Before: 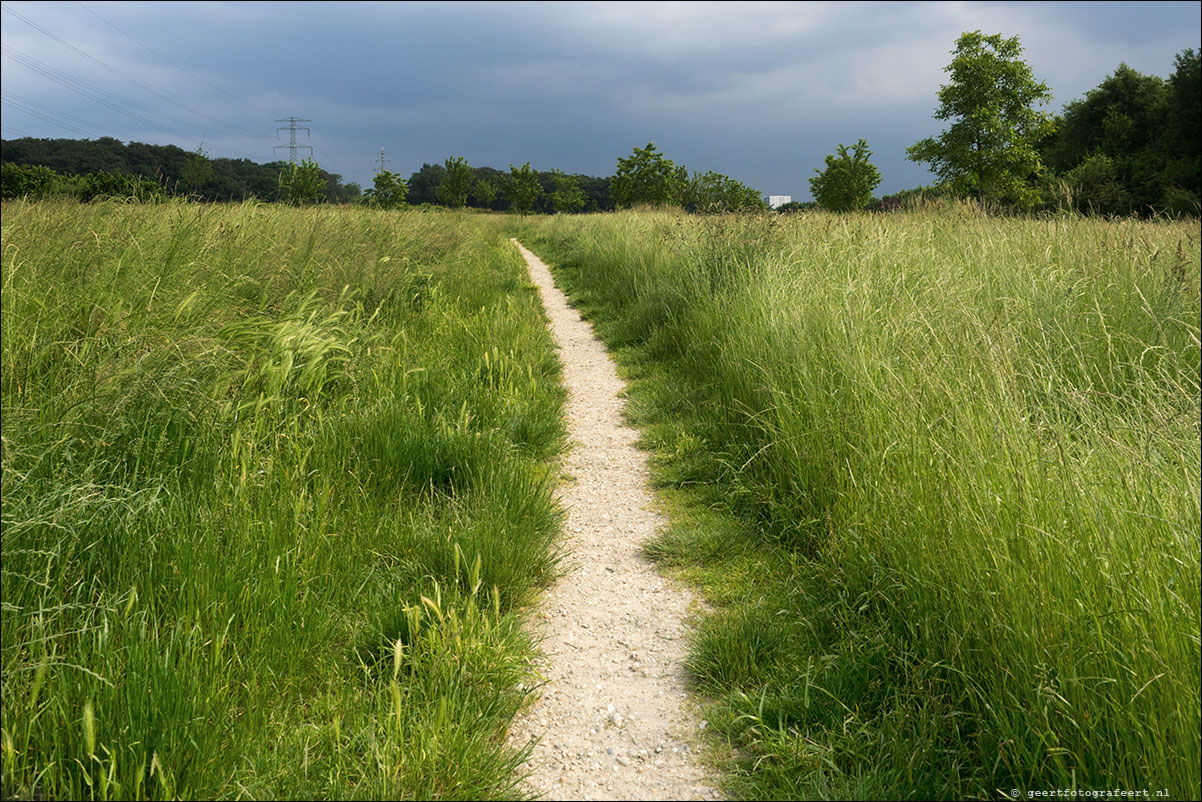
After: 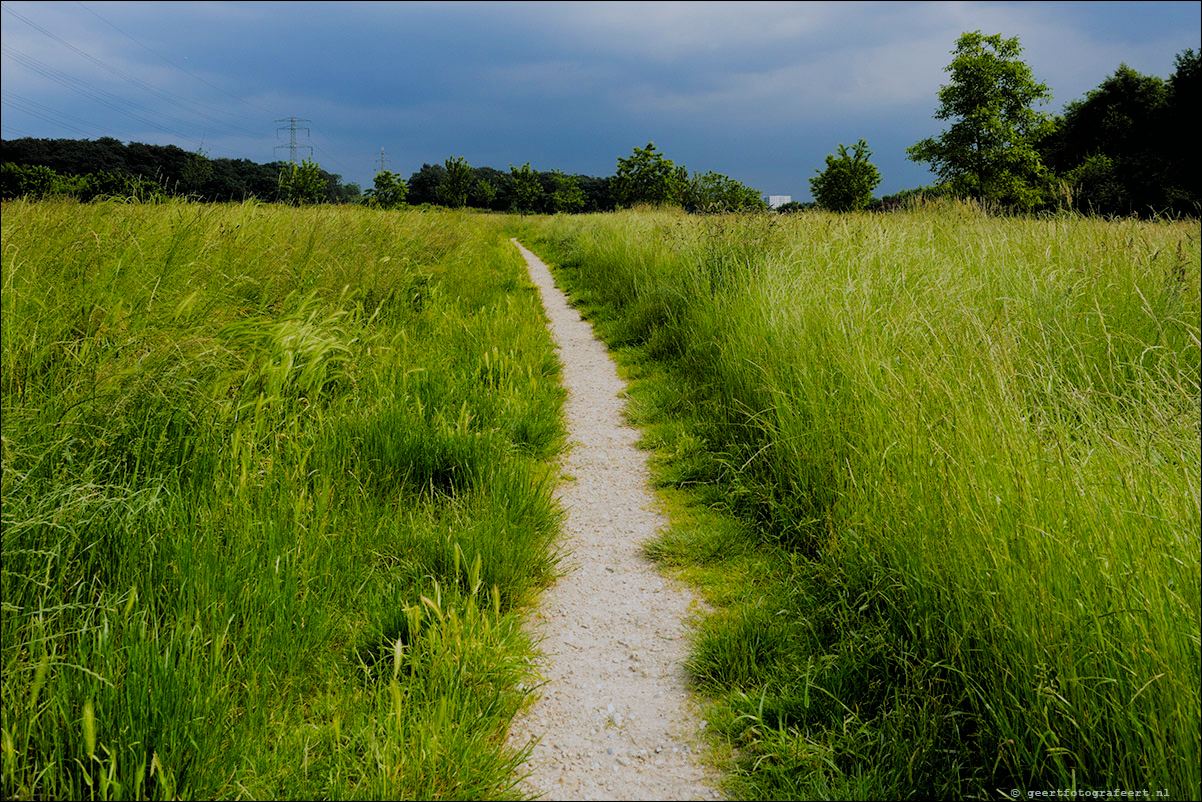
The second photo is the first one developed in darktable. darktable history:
filmic rgb: black relative exposure -4.4 EV, white relative exposure 5 EV, threshold 3 EV, hardness 2.23, latitude 40.06%, contrast 1.15, highlights saturation mix 10%, shadows ↔ highlights balance 1.04%, preserve chrominance RGB euclidean norm (legacy), color science v4 (2020), enable highlight reconstruction true
color correction: highlights a* -0.772, highlights b* -8.92
